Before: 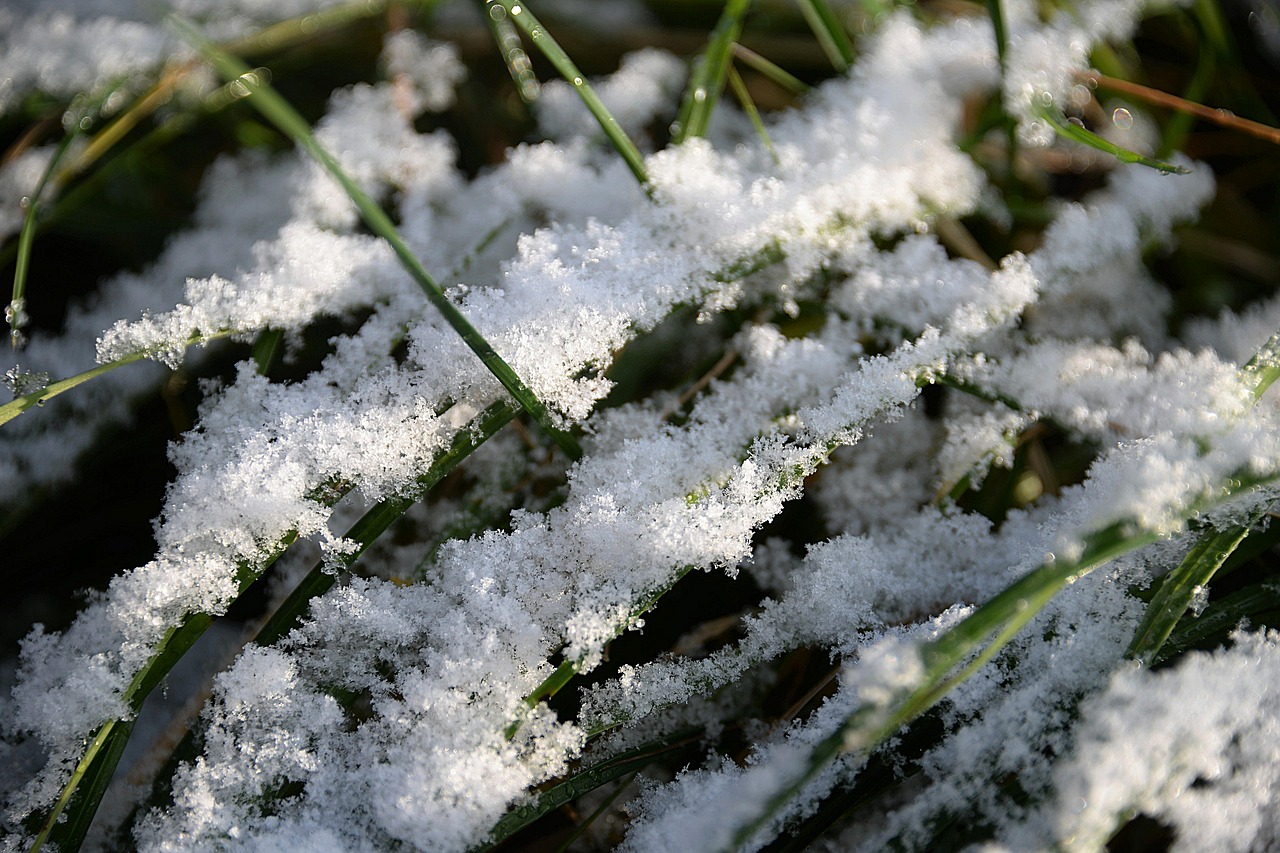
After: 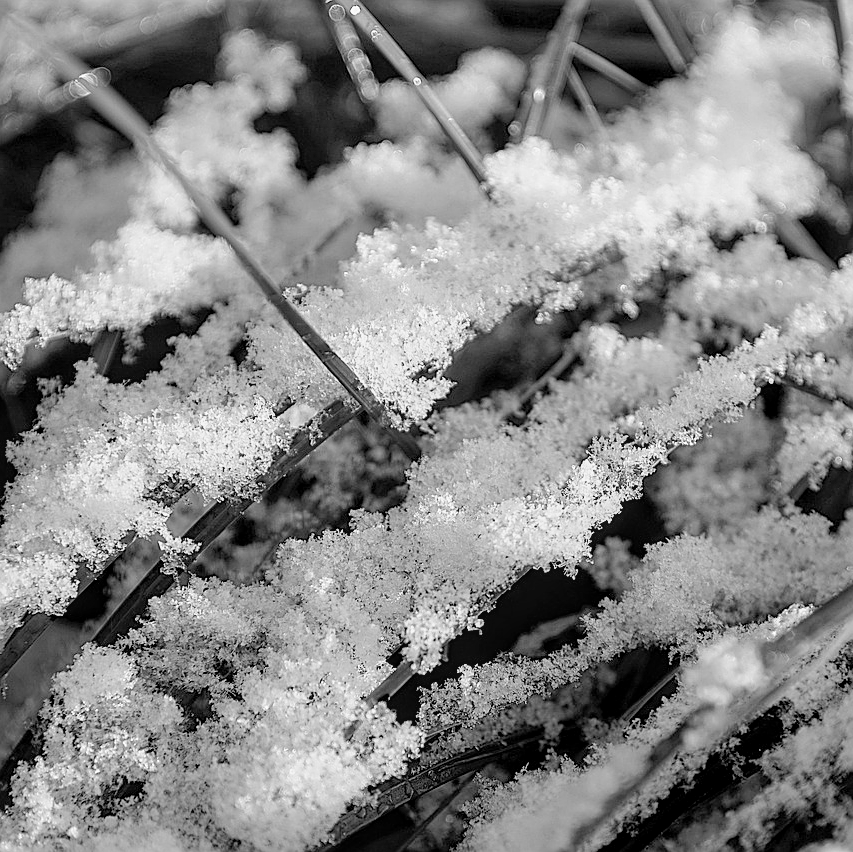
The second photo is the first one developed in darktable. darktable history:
exposure: black level correction 0, exposure 1.1 EV, compensate highlight preservation false
crop and rotate: left 12.648%, right 20.685%
local contrast: on, module defaults
monochrome: on, module defaults
sharpen: on, module defaults
shadows and highlights: on, module defaults
filmic rgb: black relative exposure -7.65 EV, white relative exposure 4.56 EV, hardness 3.61
